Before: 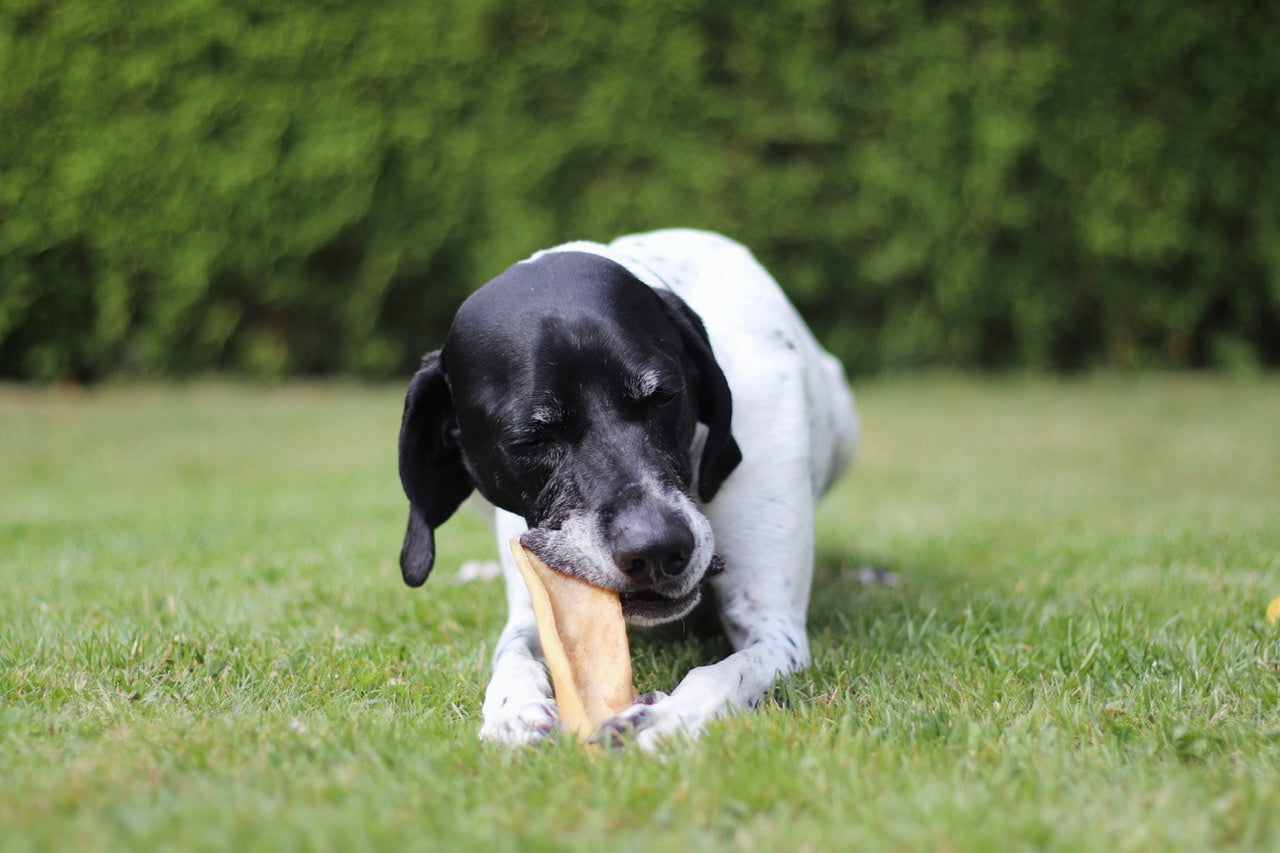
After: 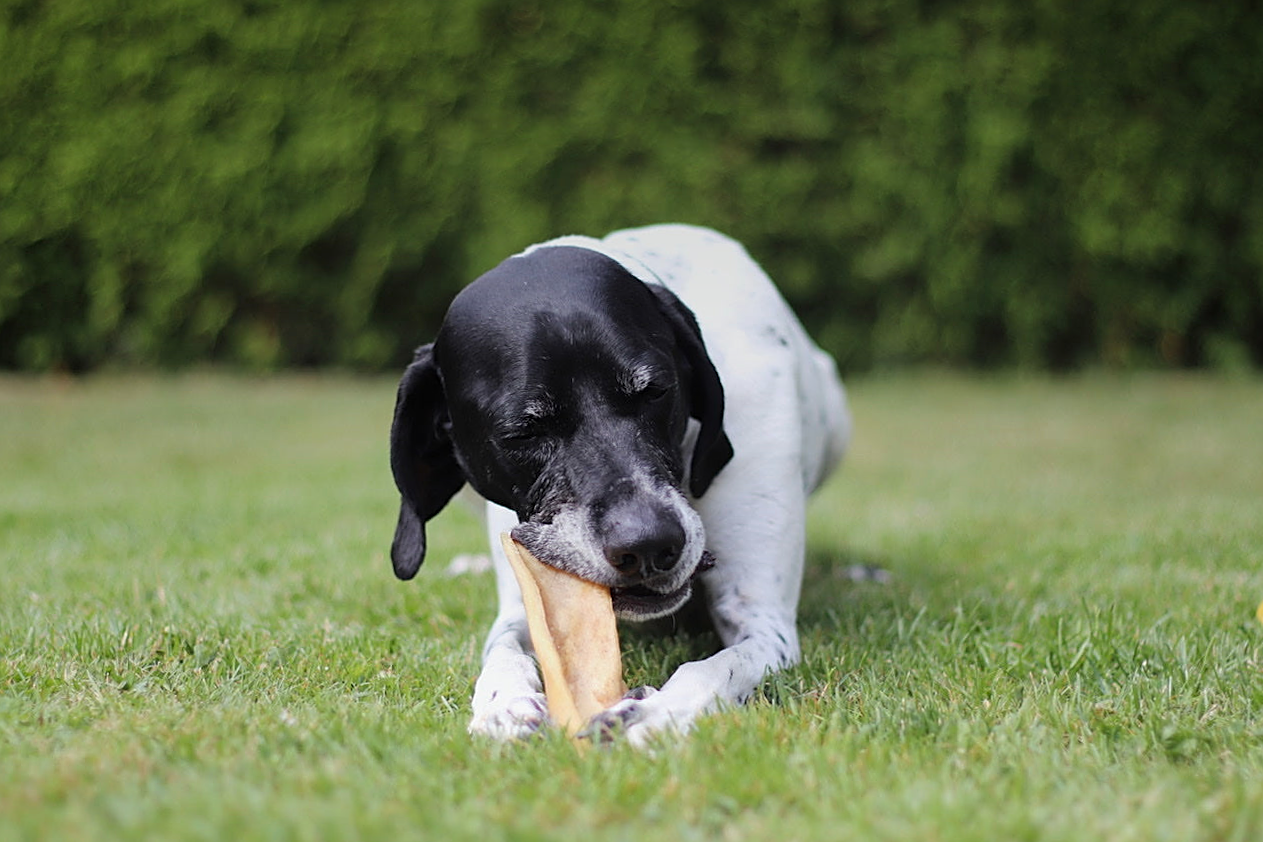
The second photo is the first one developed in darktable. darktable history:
crop and rotate: angle -0.5°
graduated density: on, module defaults
sharpen: on, module defaults
